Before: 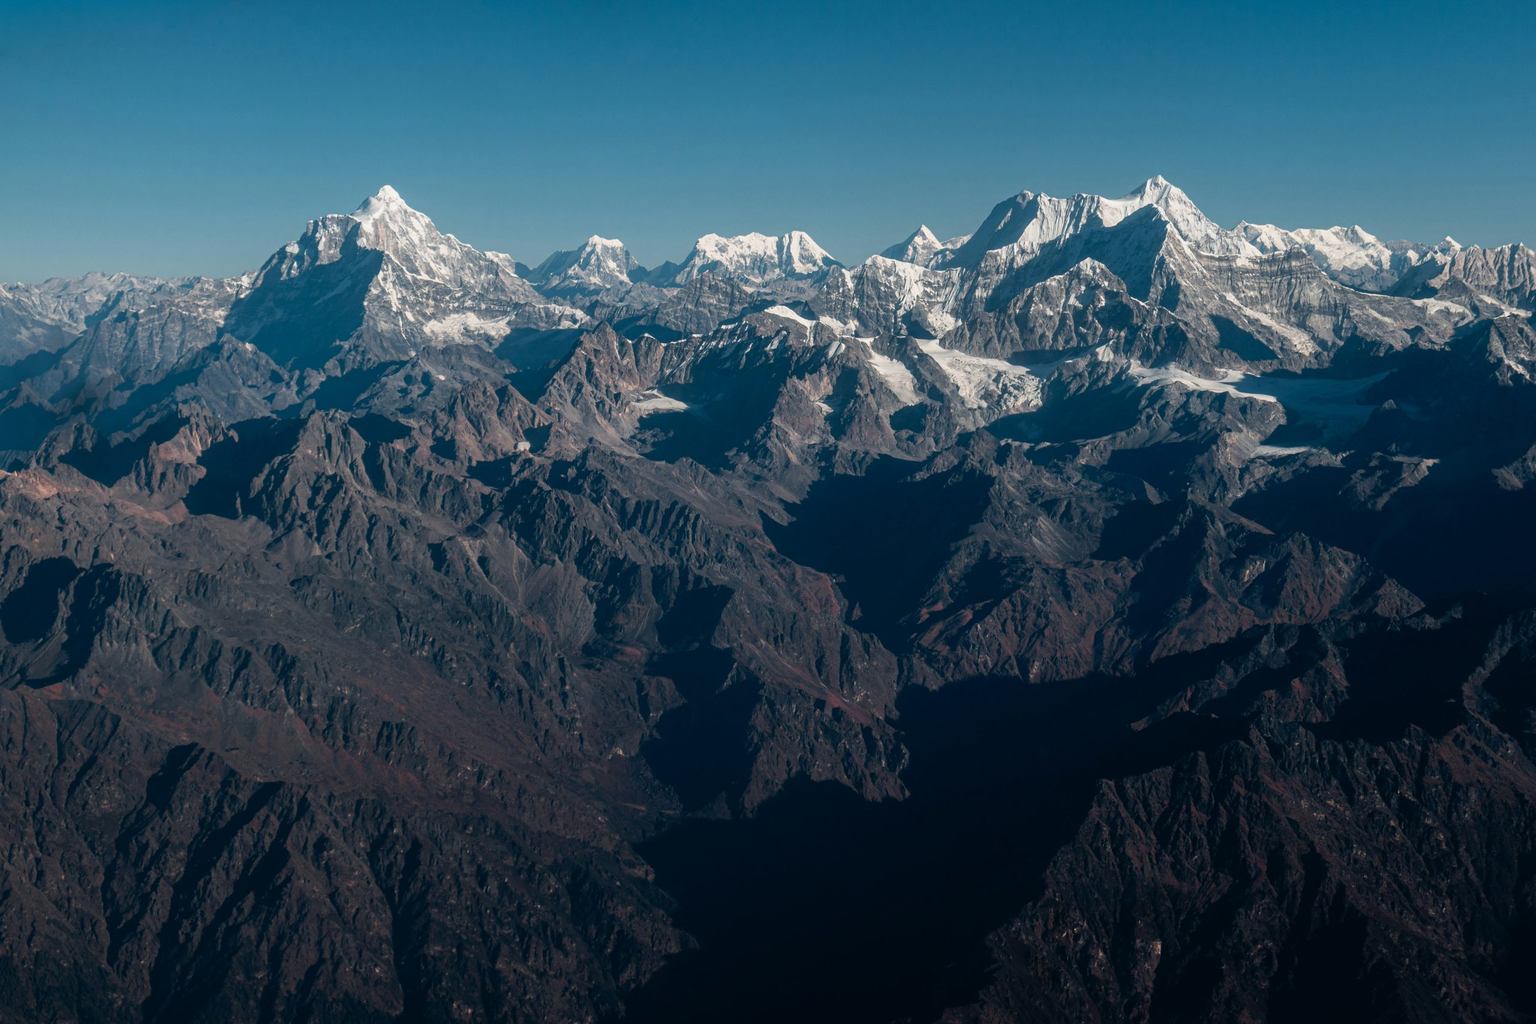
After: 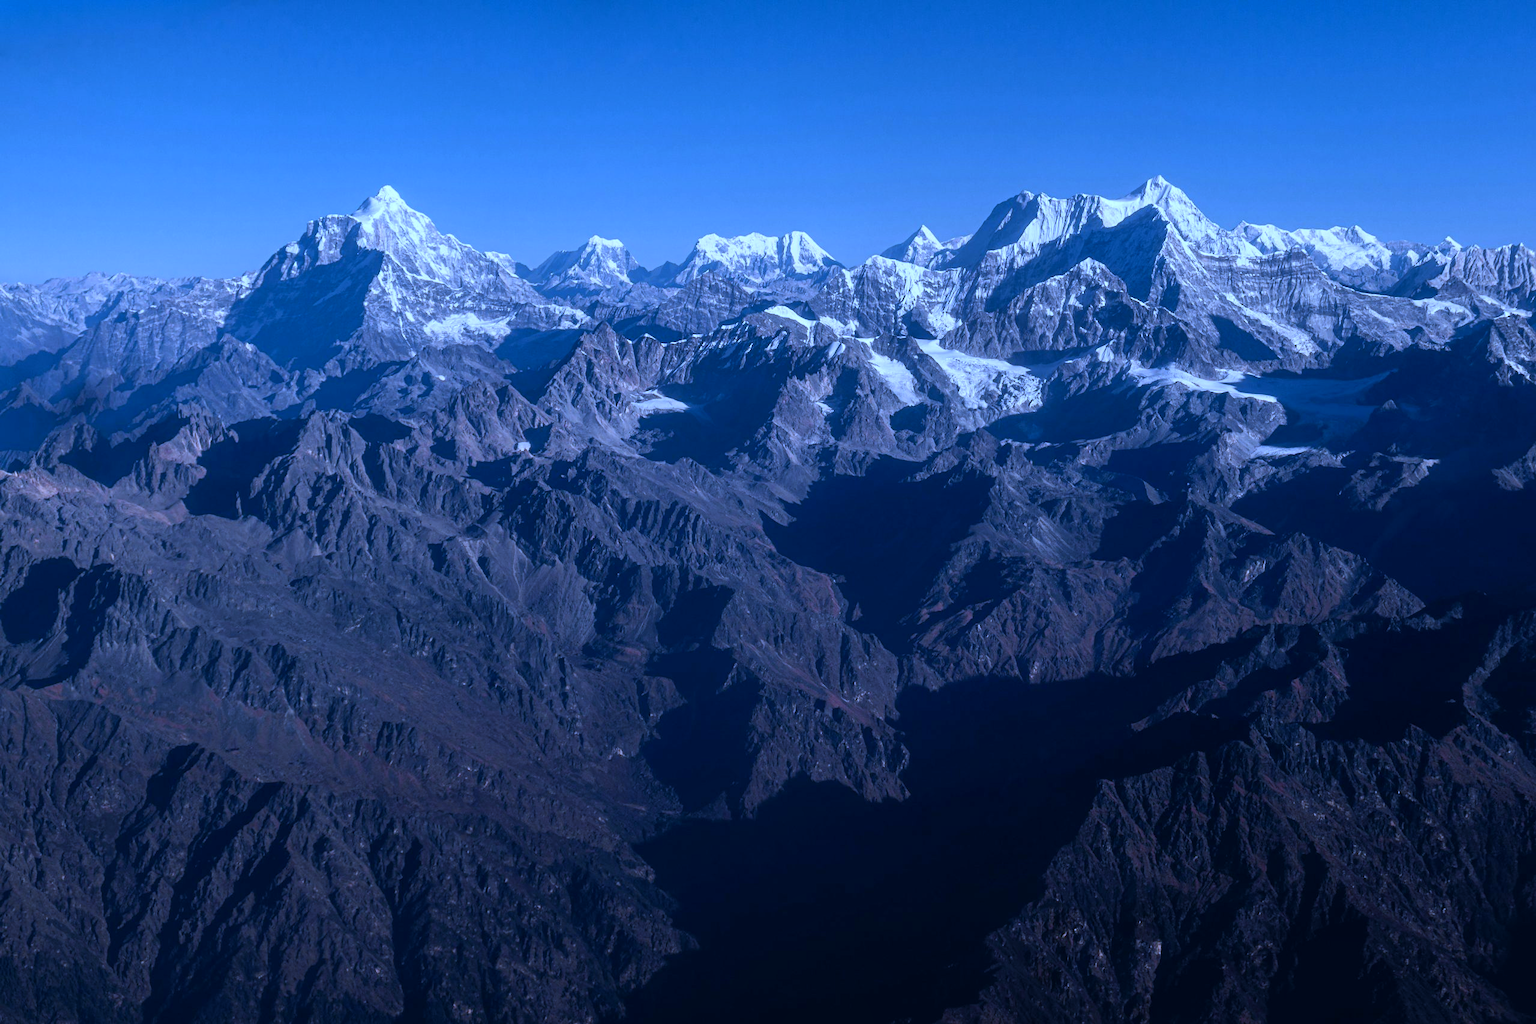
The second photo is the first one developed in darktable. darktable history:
white balance: red 0.766, blue 1.537
contrast equalizer: octaves 7, y [[0.6 ×6], [0.55 ×6], [0 ×6], [0 ×6], [0 ×6]], mix 0.3
